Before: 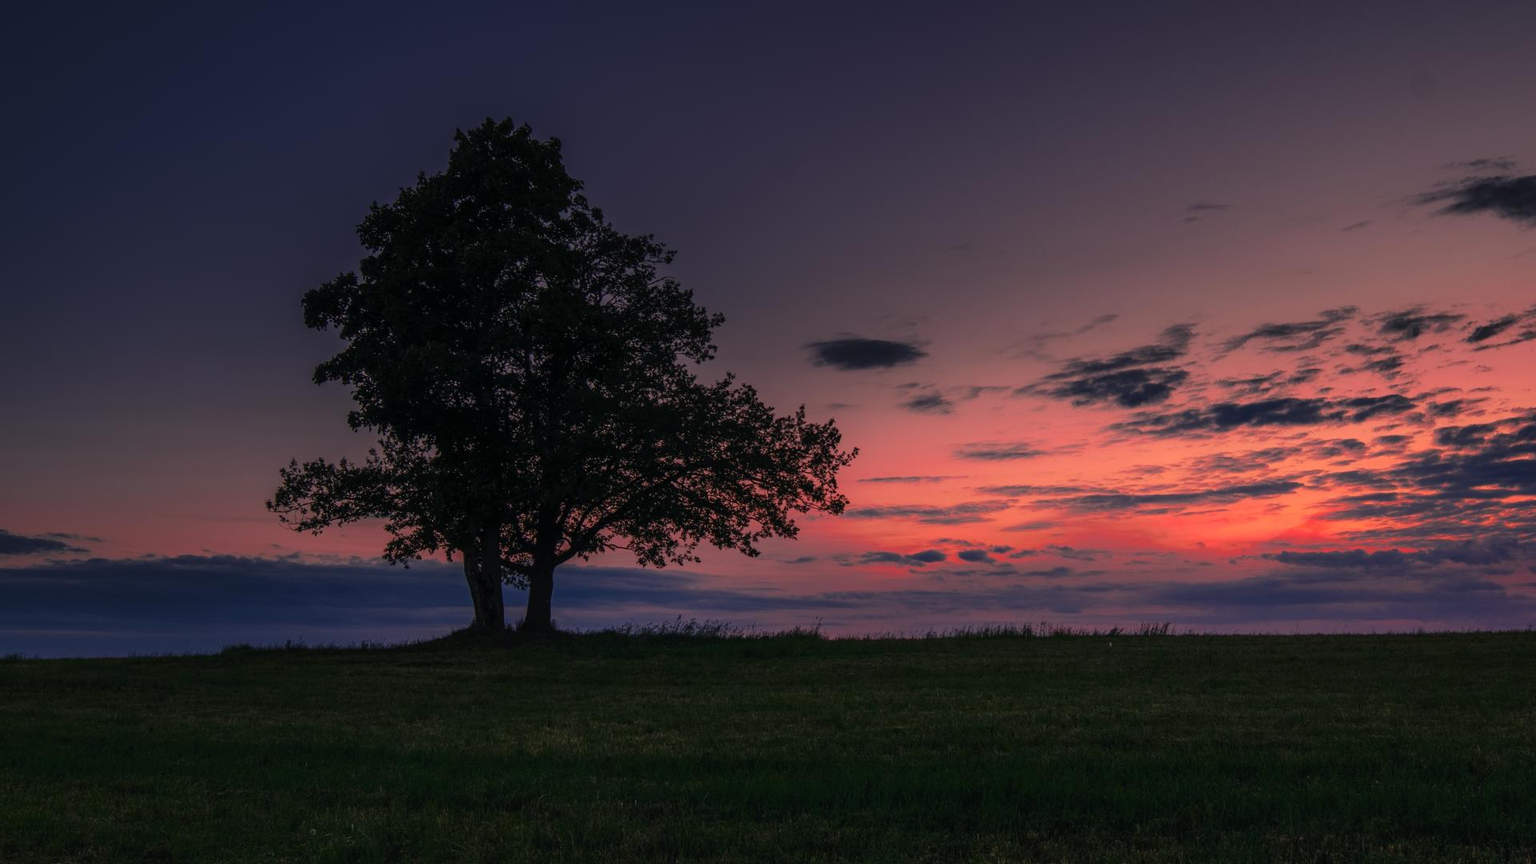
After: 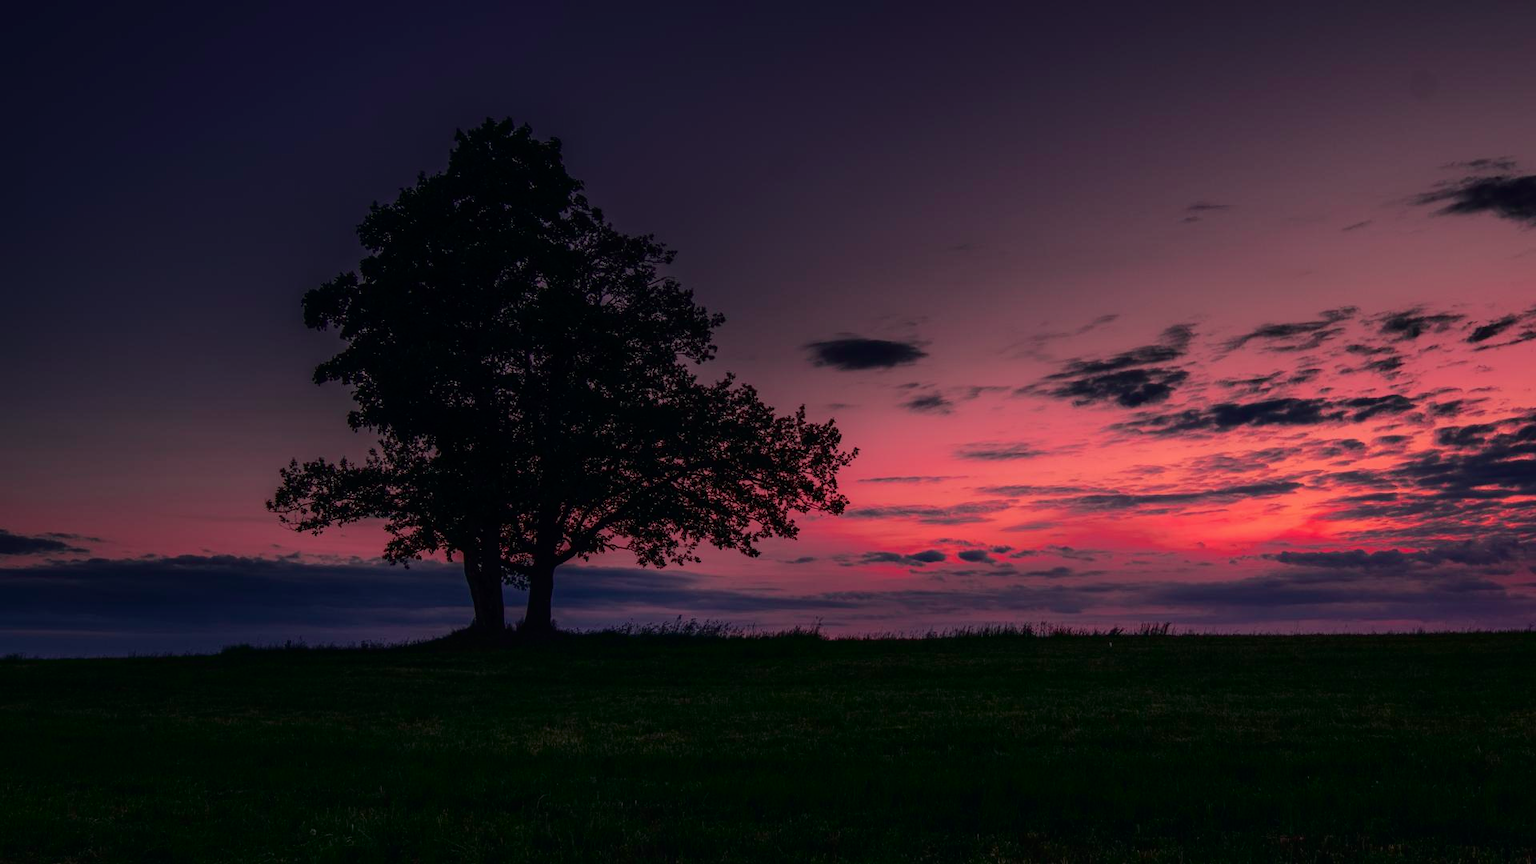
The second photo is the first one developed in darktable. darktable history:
tone curve: curves: ch0 [(0, 0) (0.106, 0.041) (0.256, 0.197) (0.37, 0.336) (0.513, 0.481) (0.667, 0.629) (1, 1)]; ch1 [(0, 0) (0.502, 0.505) (0.553, 0.577) (1, 1)]; ch2 [(0, 0) (0.5, 0.495) (0.56, 0.544) (1, 1)], color space Lab, independent channels, preserve colors none
